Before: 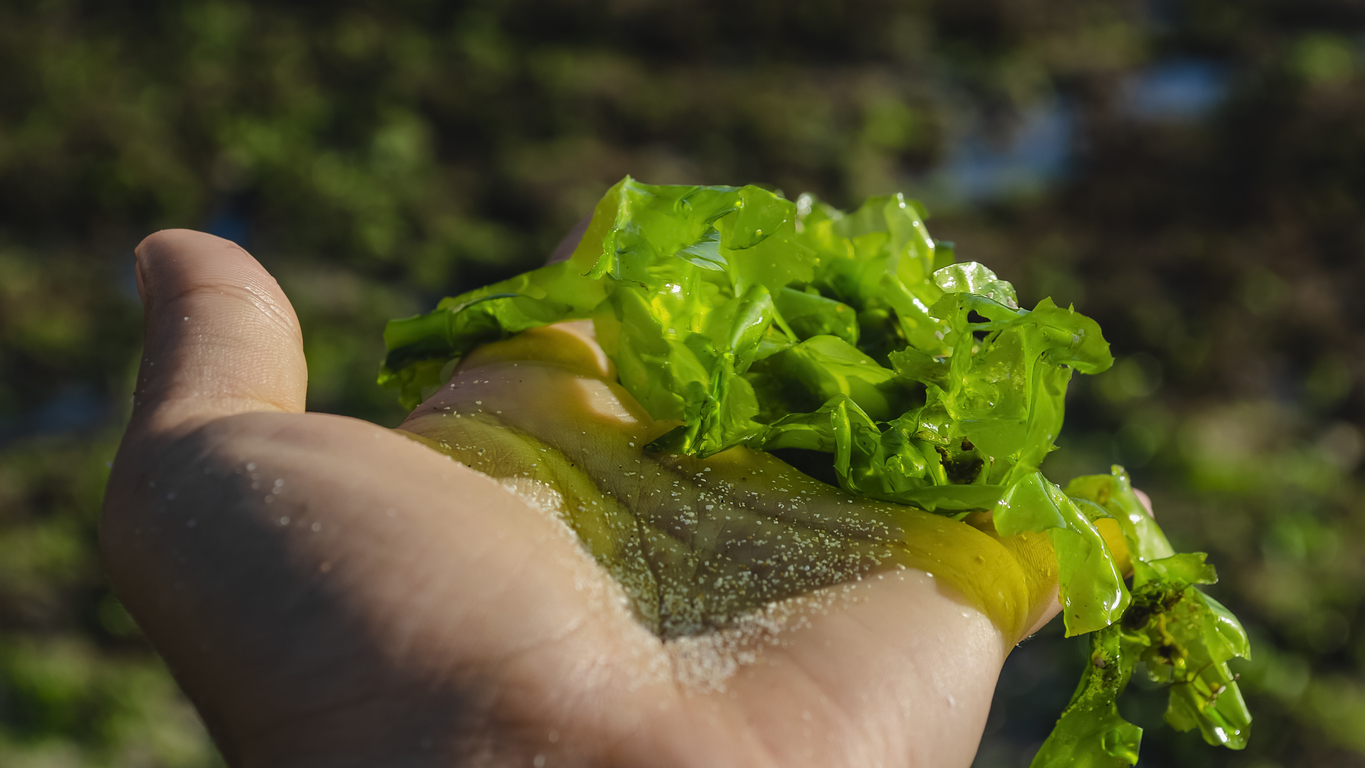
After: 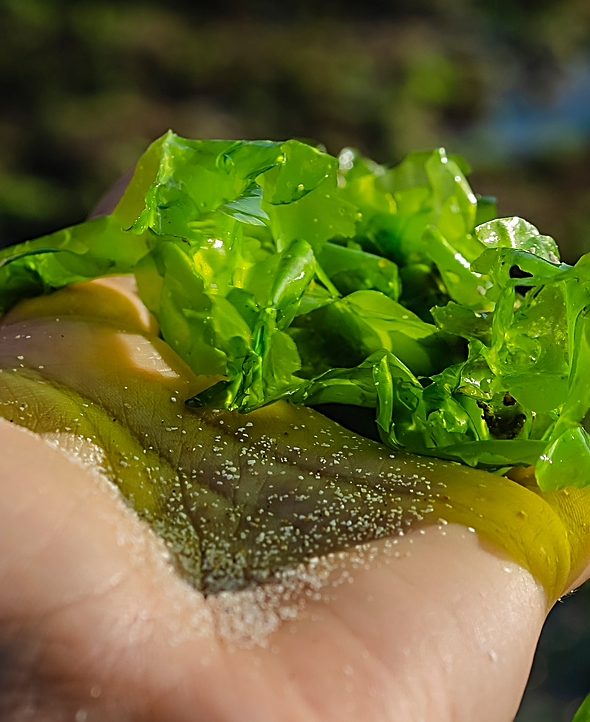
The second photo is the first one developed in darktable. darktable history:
crop: left 33.615%, top 5.968%, right 23.119%
sharpen: amount 0.89
